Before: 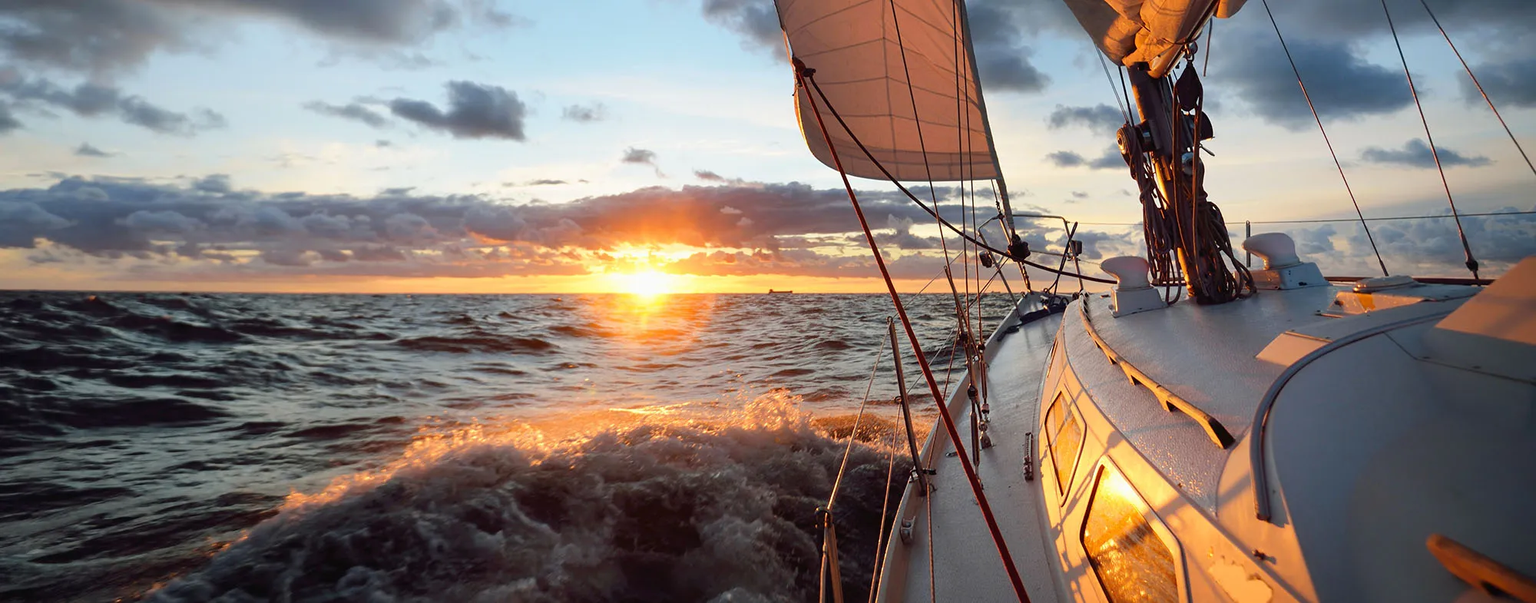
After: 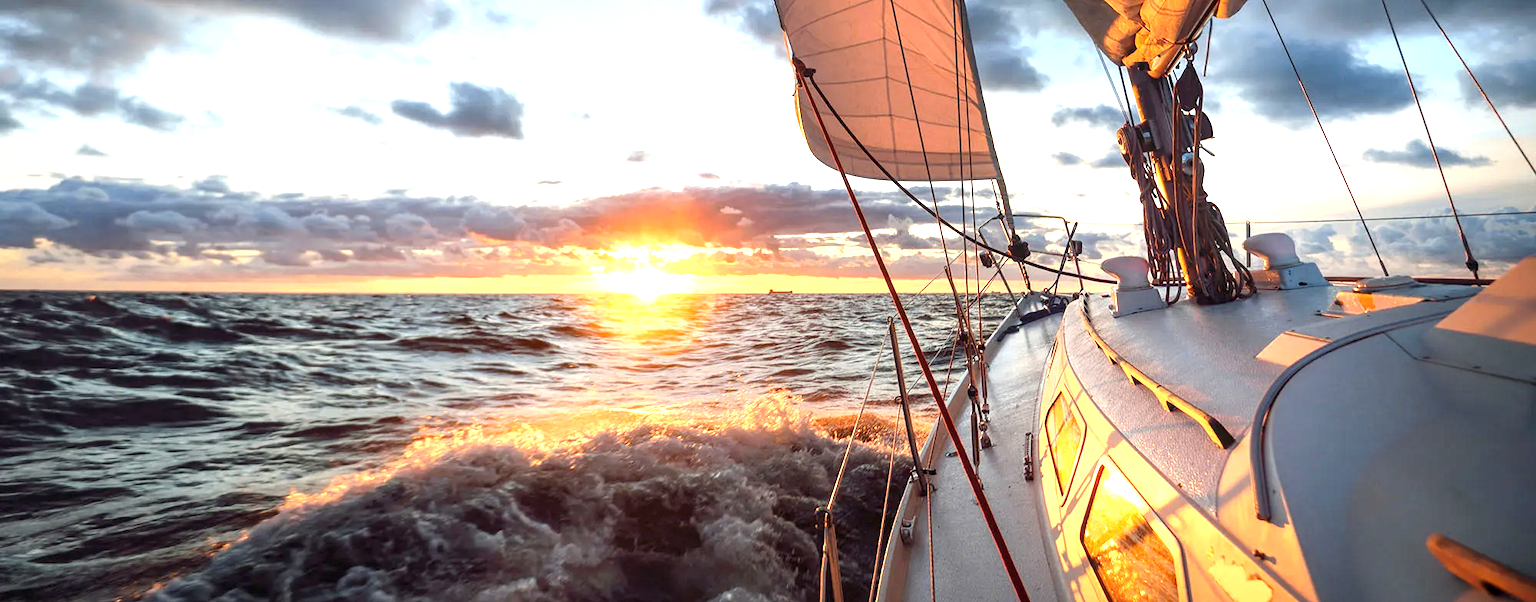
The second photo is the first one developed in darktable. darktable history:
white balance: red 1, blue 1
local contrast: detail 130%
exposure: black level correction 0, exposure 1 EV, compensate exposure bias true, compensate highlight preservation false
tone equalizer: on, module defaults
